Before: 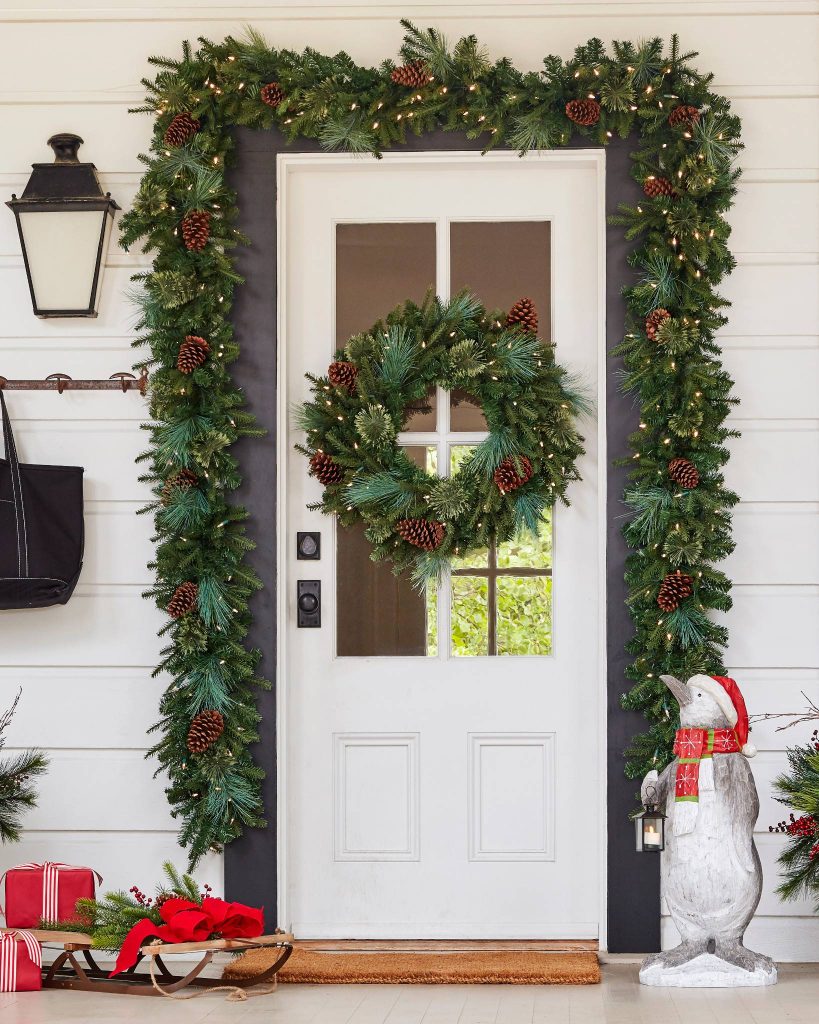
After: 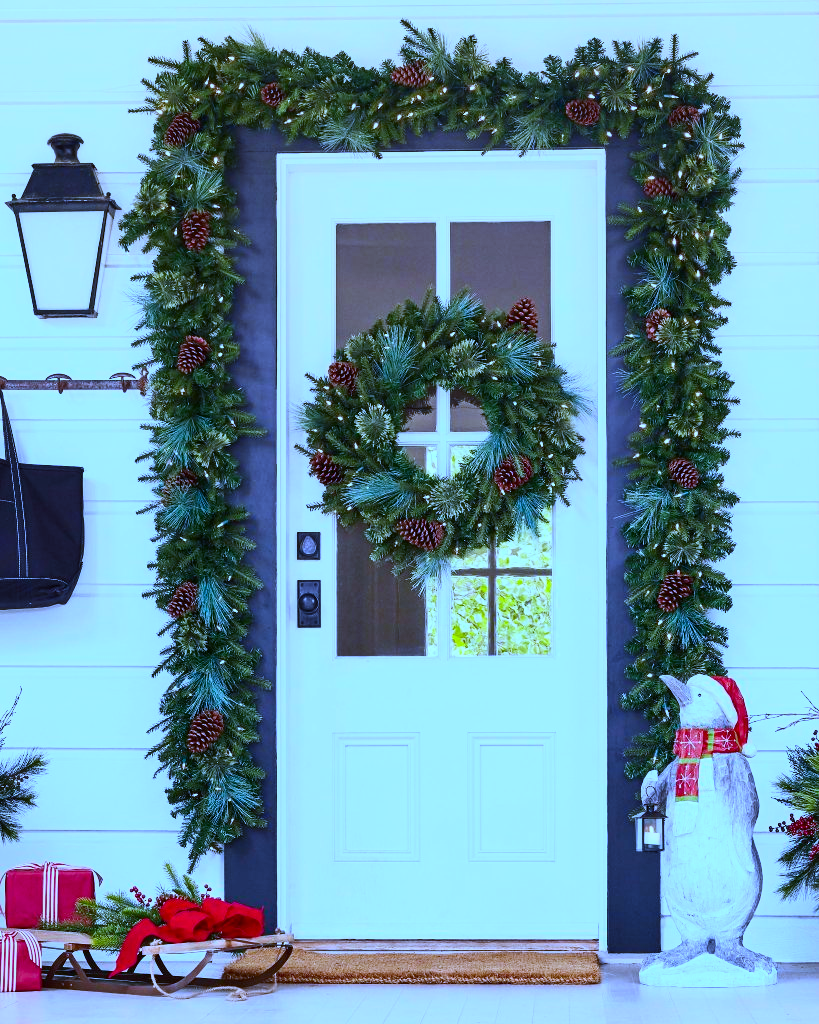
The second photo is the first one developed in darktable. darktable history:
white balance: red 0.766, blue 1.537
contrast brightness saturation: contrast 0.23, brightness 0.1, saturation 0.29
